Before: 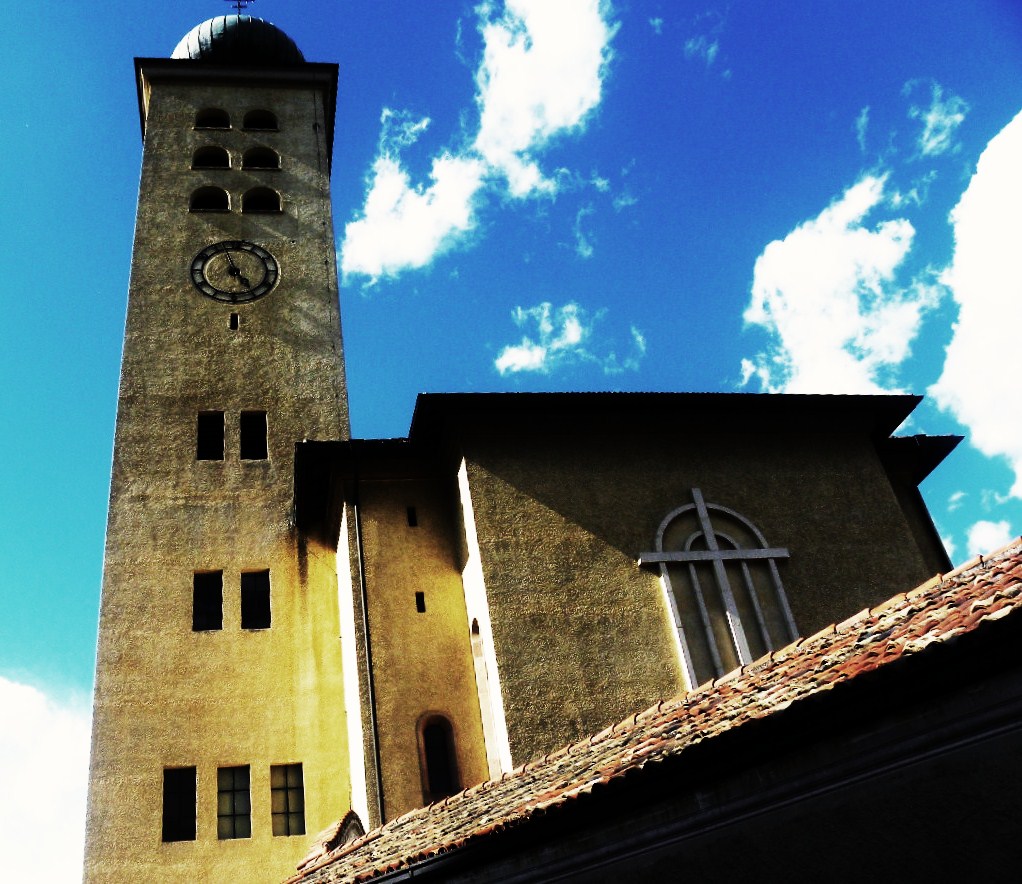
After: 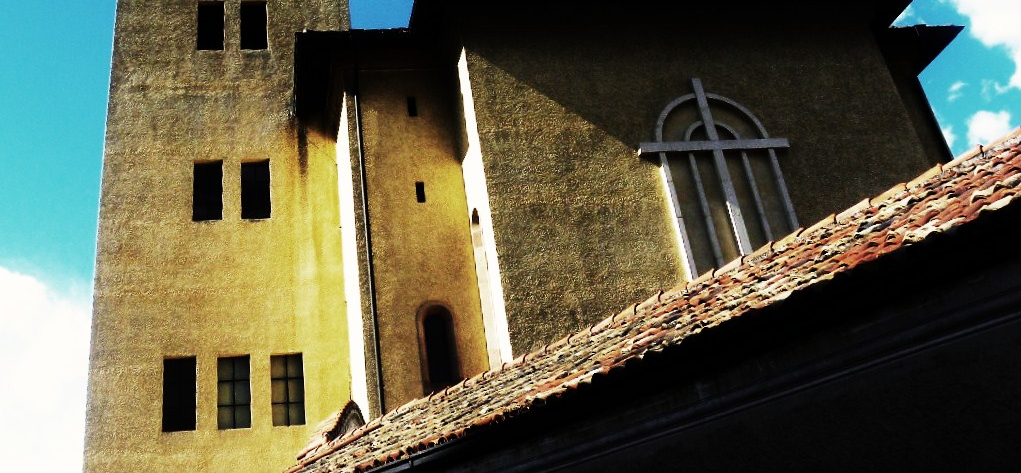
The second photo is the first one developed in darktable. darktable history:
crop and rotate: top 46.44%, right 0.05%
